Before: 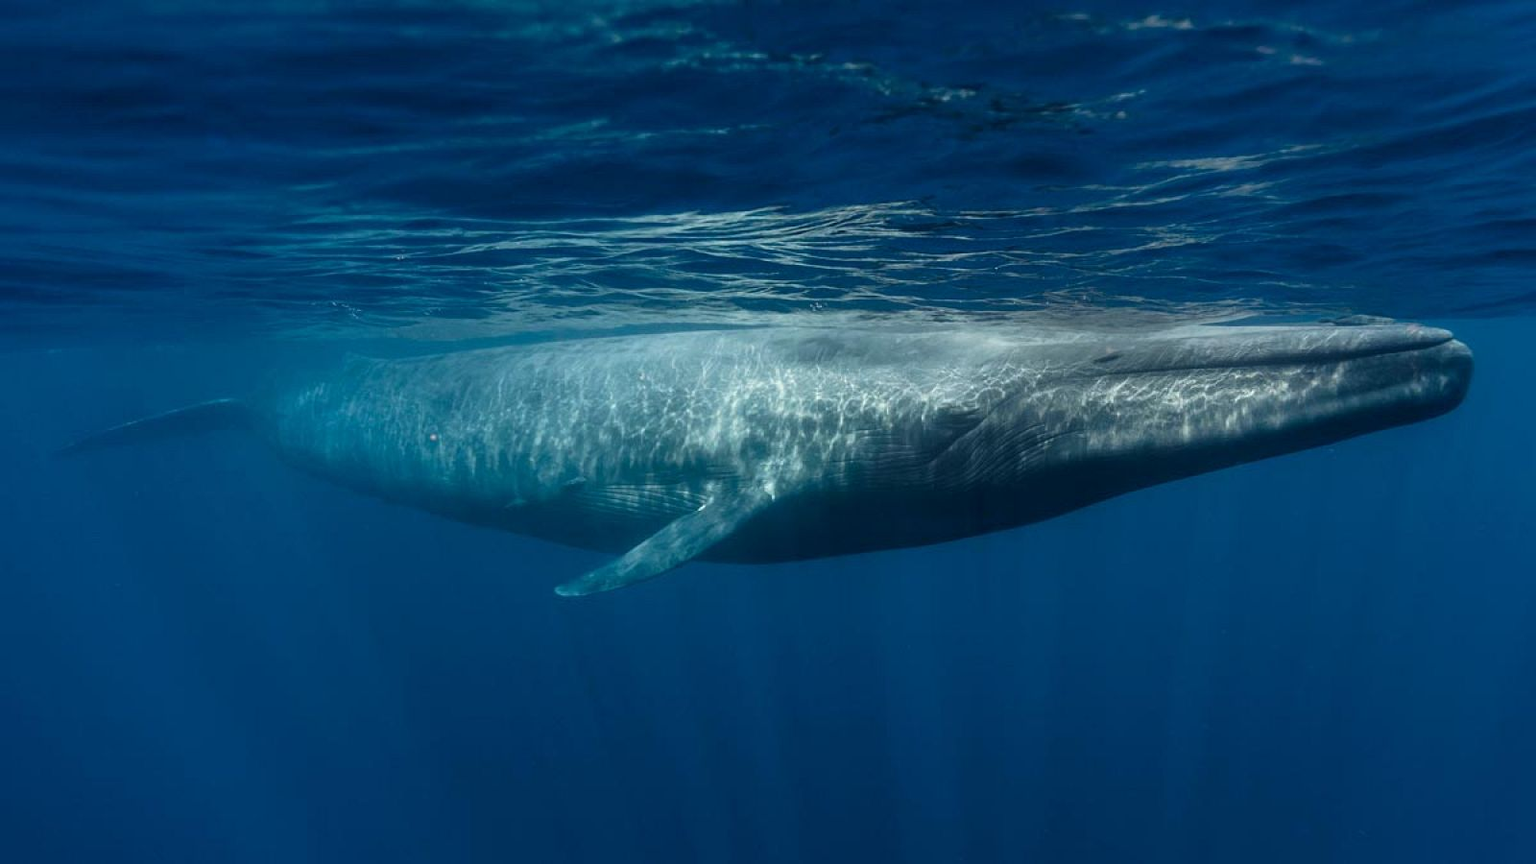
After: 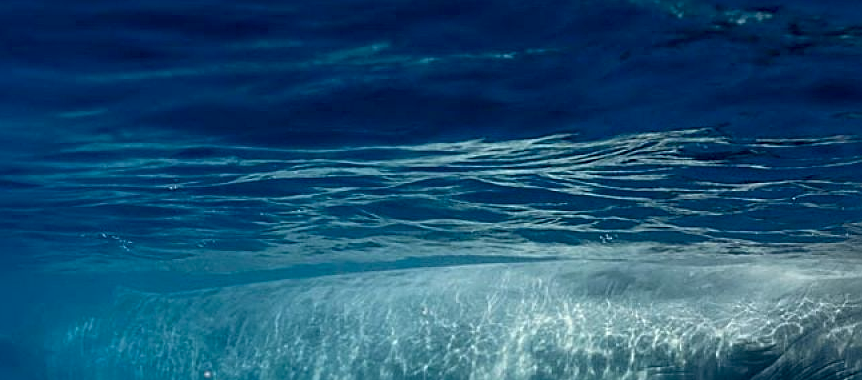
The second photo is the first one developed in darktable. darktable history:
exposure: black level correction 0.009, compensate highlight preservation false
crop: left 15.306%, top 9.065%, right 30.789%, bottom 48.638%
sharpen: on, module defaults
